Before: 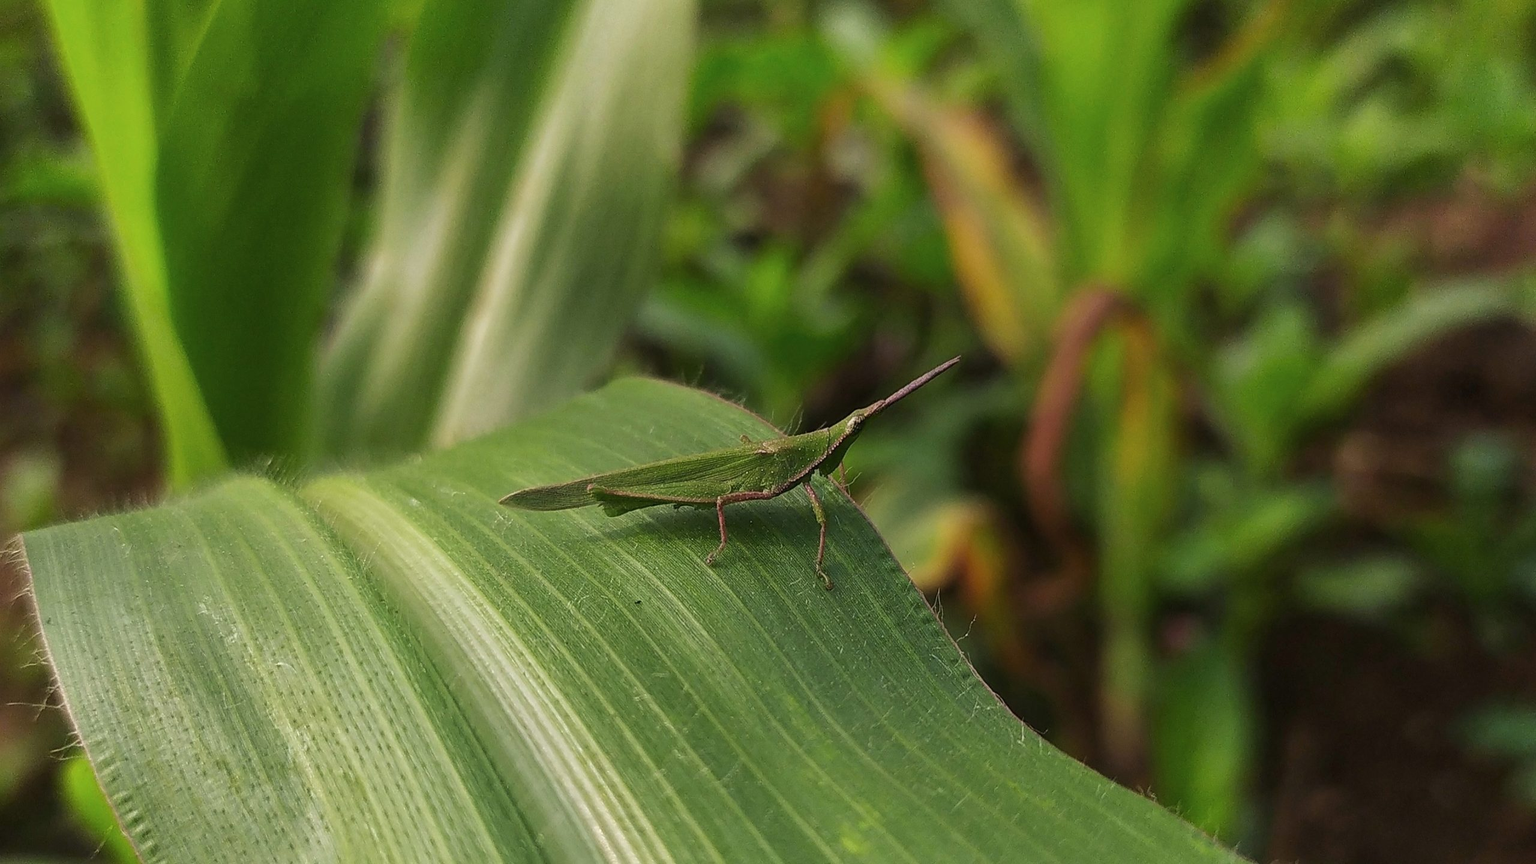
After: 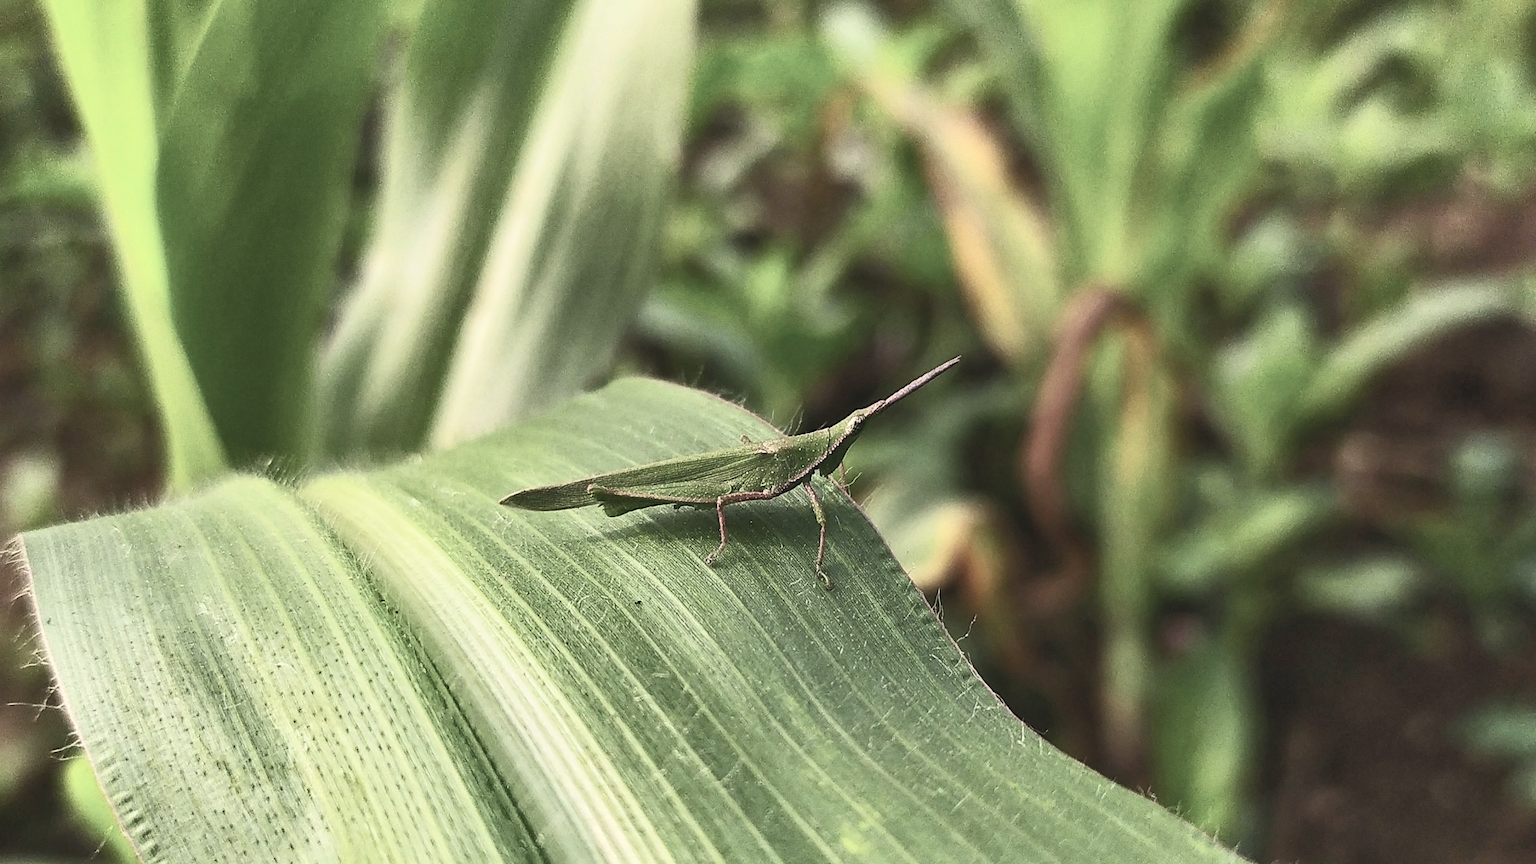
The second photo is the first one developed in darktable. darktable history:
shadows and highlights: soften with gaussian
contrast brightness saturation: contrast 0.552, brightness 0.579, saturation -0.332
